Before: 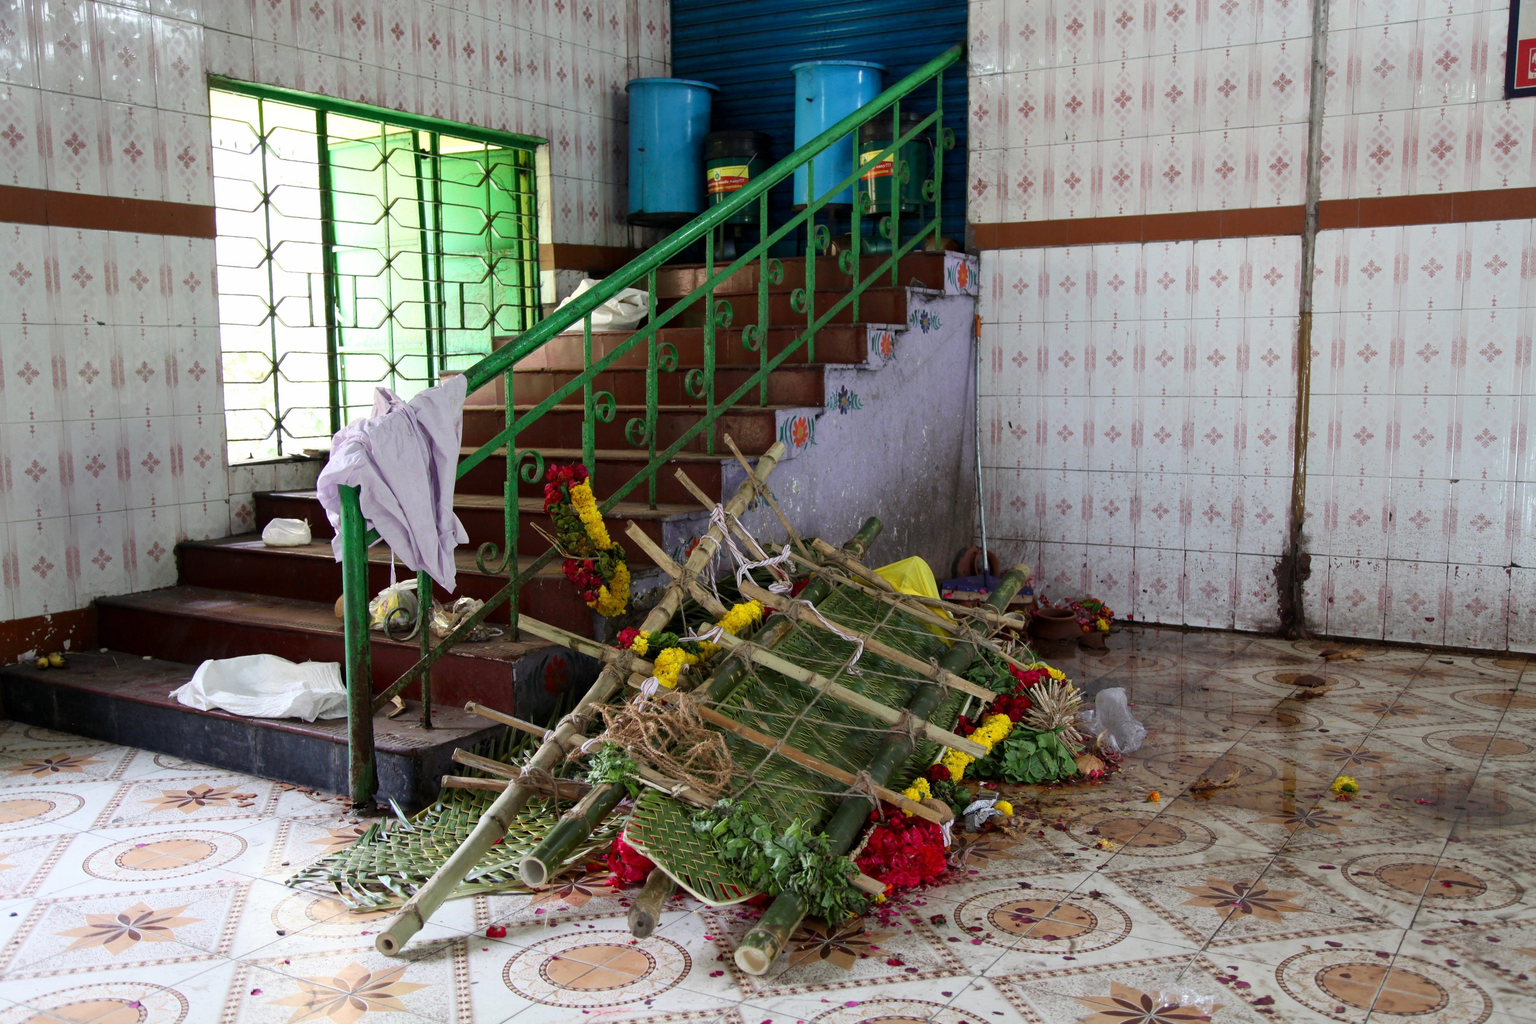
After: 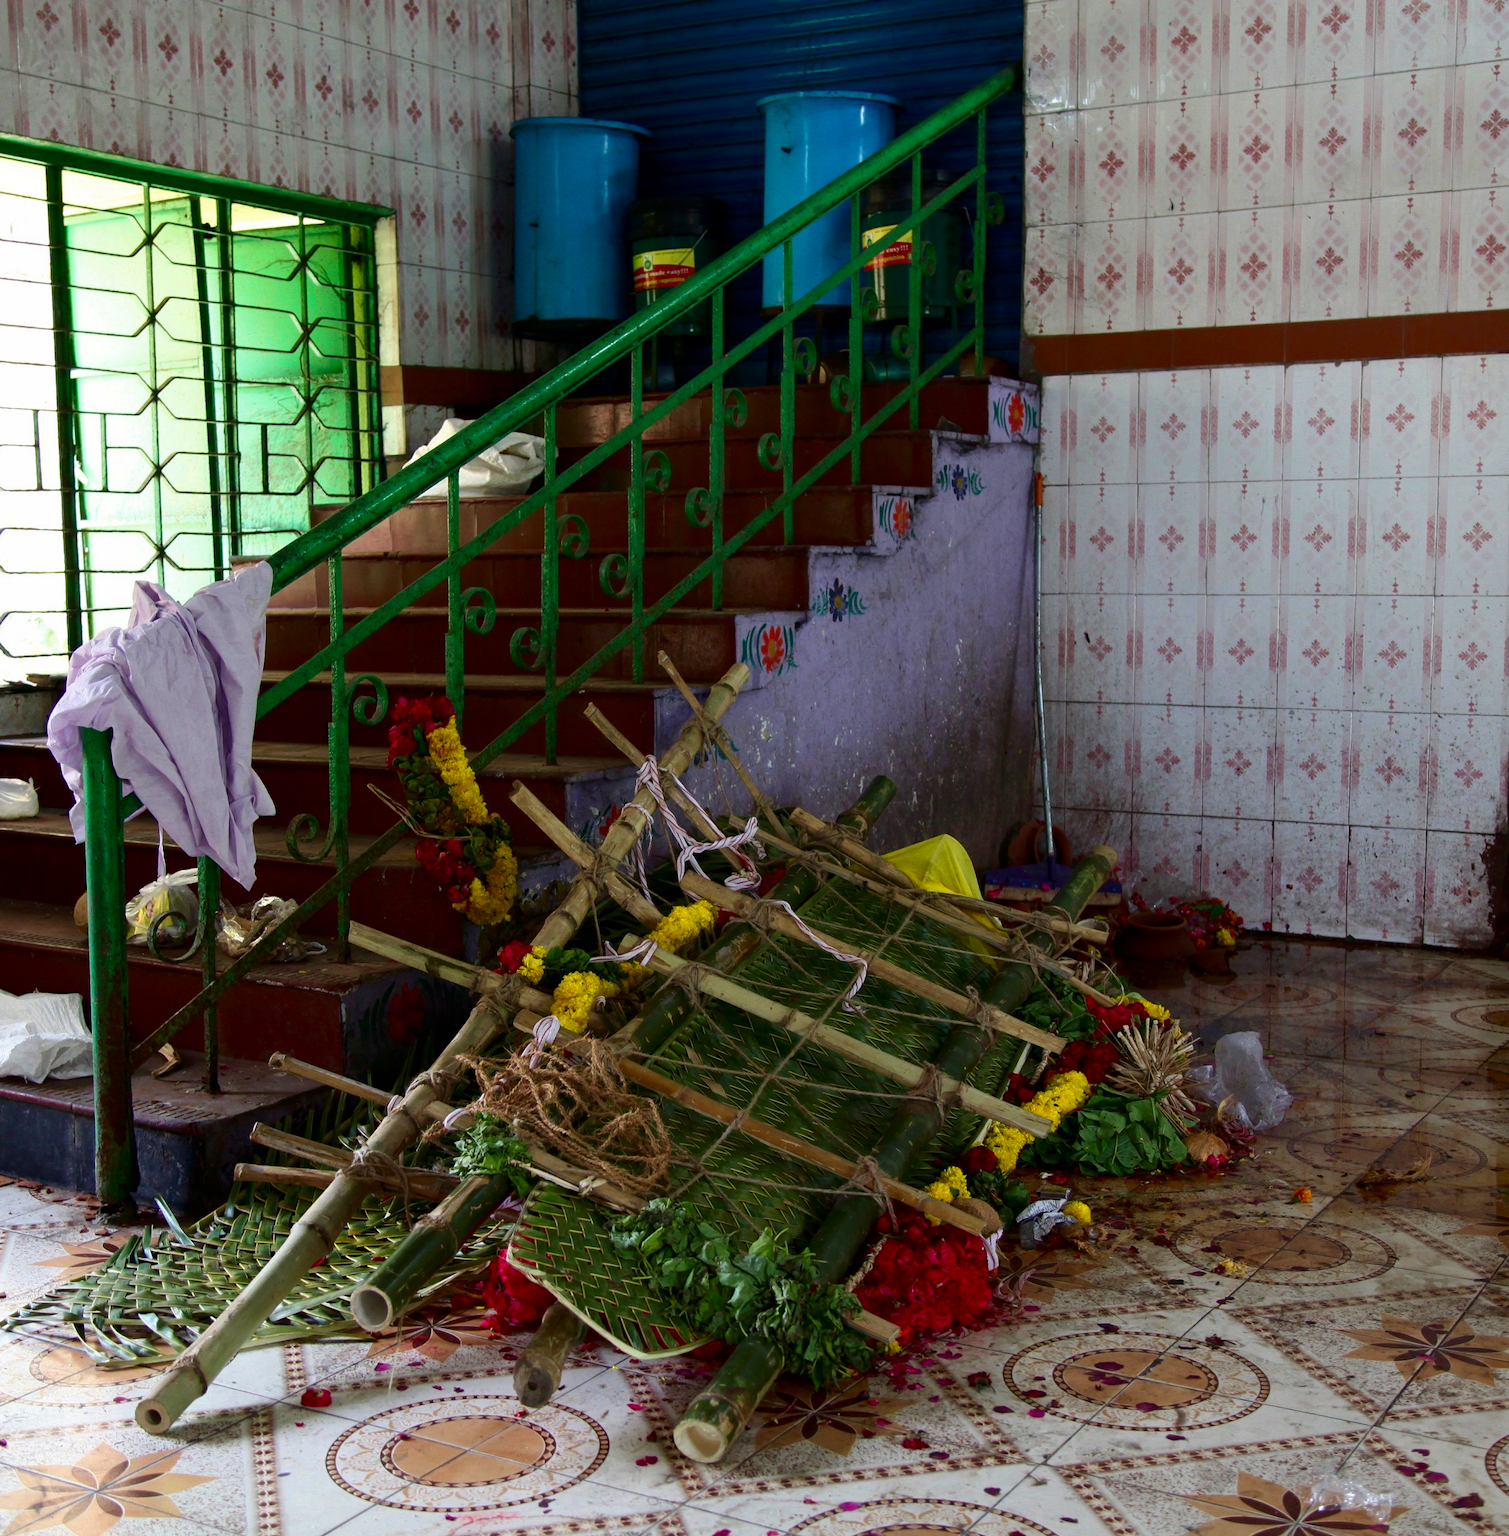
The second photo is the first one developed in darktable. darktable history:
color zones: curves: ch1 [(0, 0.513) (0.143, 0.524) (0.286, 0.511) (0.429, 0.506) (0.571, 0.503) (0.714, 0.503) (0.857, 0.508) (1, 0.513)], mix -93.21%
crop and rotate: left 18.617%, right 15.876%
contrast brightness saturation: brightness -0.218, saturation 0.077
velvia: on, module defaults
